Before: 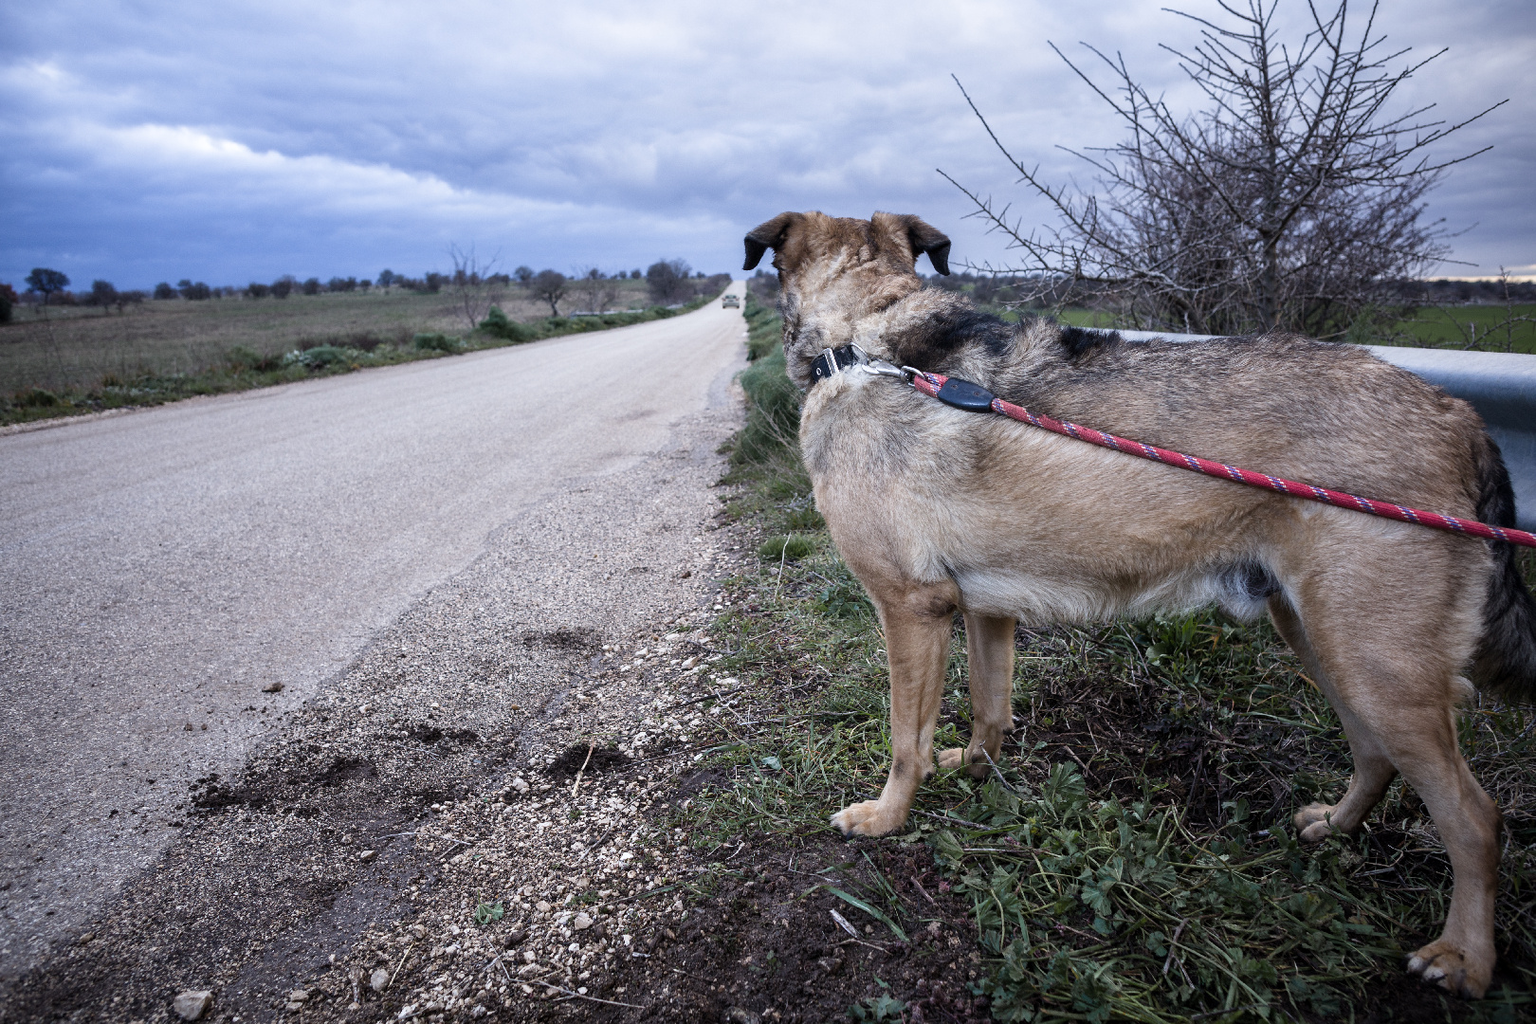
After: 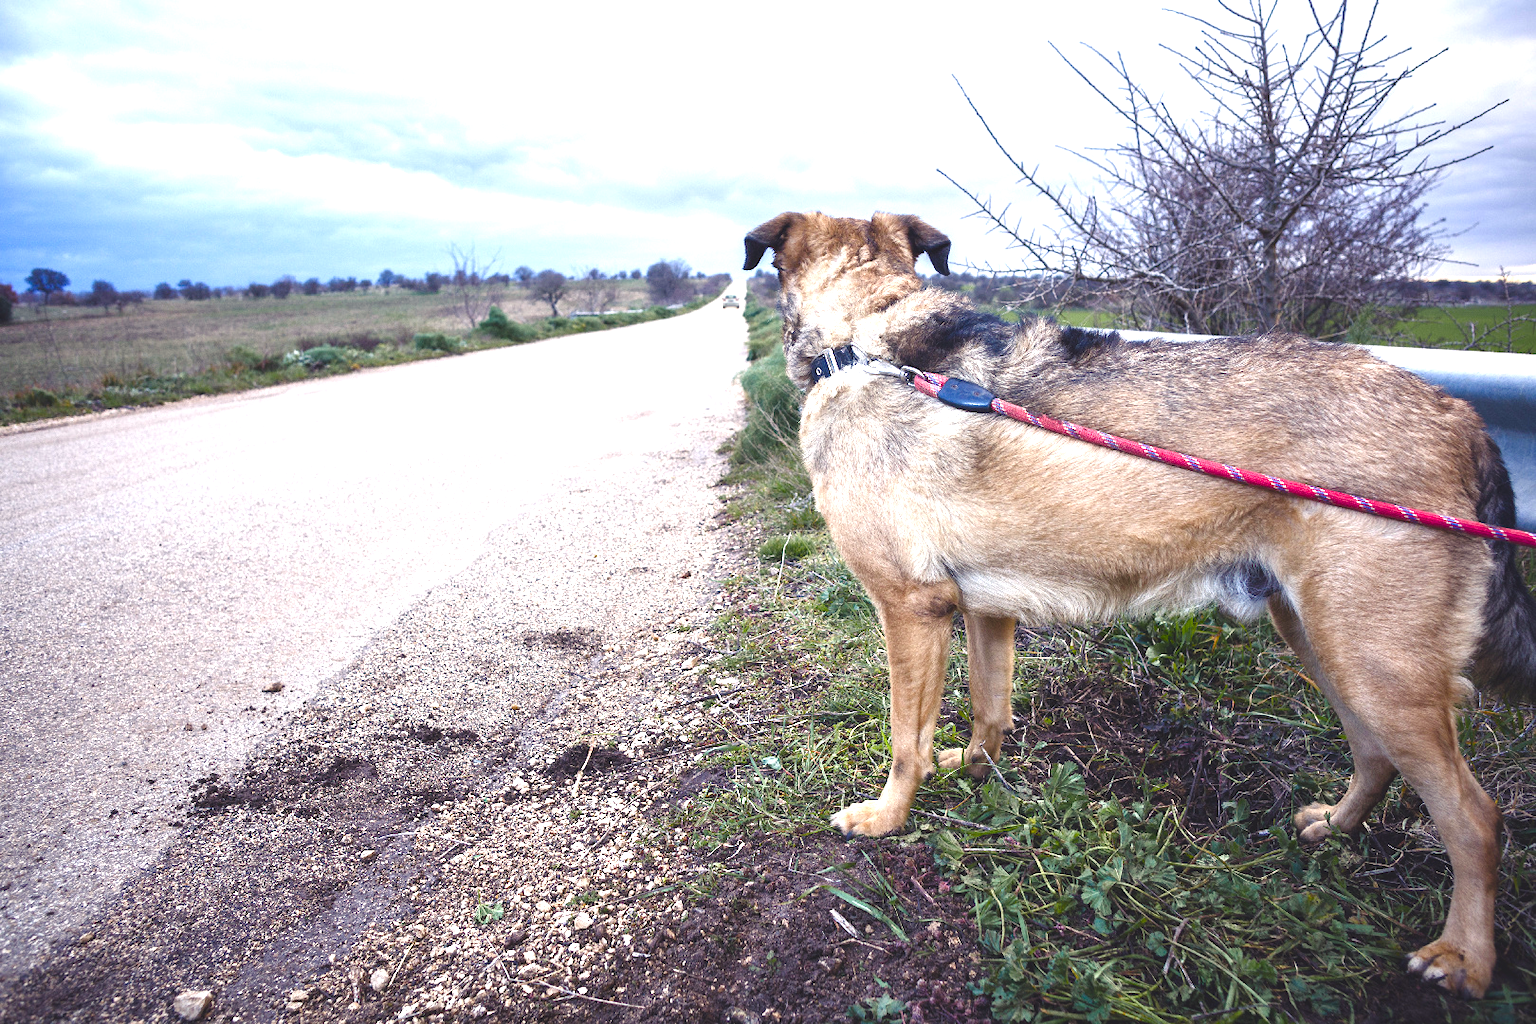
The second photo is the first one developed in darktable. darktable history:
exposure: black level correction 0, exposure 1.2 EV, compensate highlight preservation false
color balance rgb: shadows lift › chroma 3%, shadows lift › hue 280.8°, power › hue 330°, highlights gain › chroma 3%, highlights gain › hue 75.6°, global offset › luminance 1.5%, perceptual saturation grading › global saturation 20%, perceptual saturation grading › highlights -25%, perceptual saturation grading › shadows 50%, global vibrance 30%
